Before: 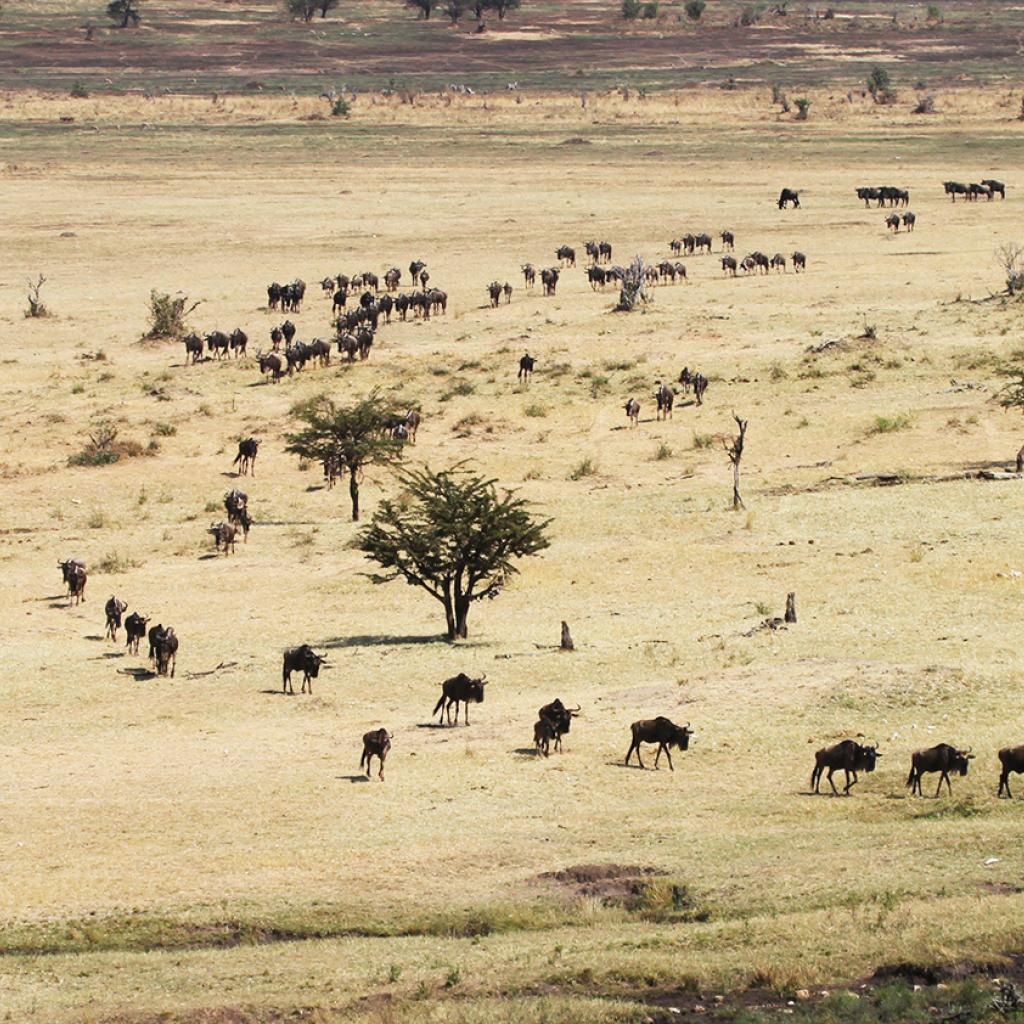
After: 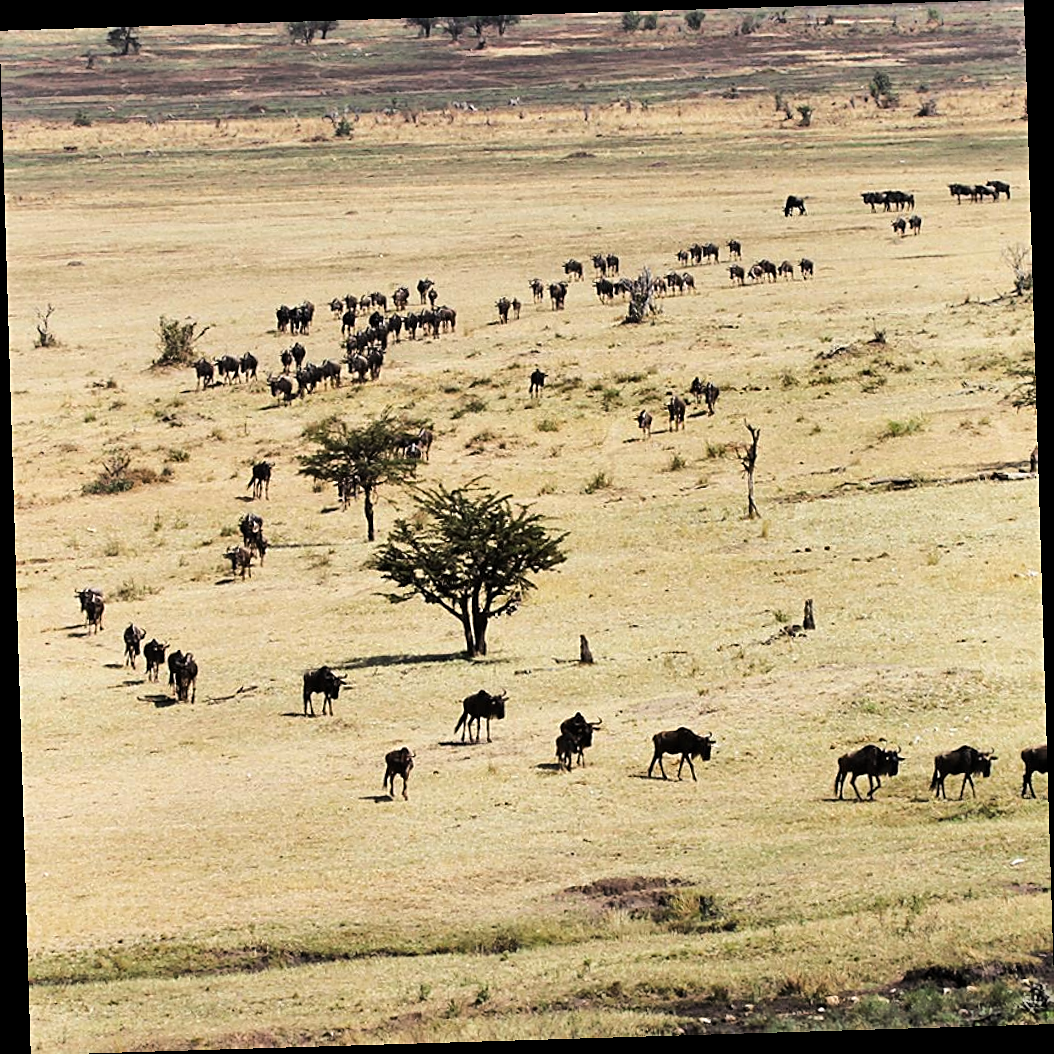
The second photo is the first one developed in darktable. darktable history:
exposure: compensate highlight preservation false
local contrast: mode bilateral grid, contrast 10, coarseness 25, detail 110%, midtone range 0.2
rotate and perspective: rotation -1.75°, automatic cropping off
shadows and highlights: soften with gaussian
sharpen: on, module defaults
tone curve: curves: ch0 [(0.029, 0) (0.134, 0.063) (0.249, 0.198) (0.378, 0.365) (0.499, 0.529) (1, 1)], color space Lab, linked channels, preserve colors none
